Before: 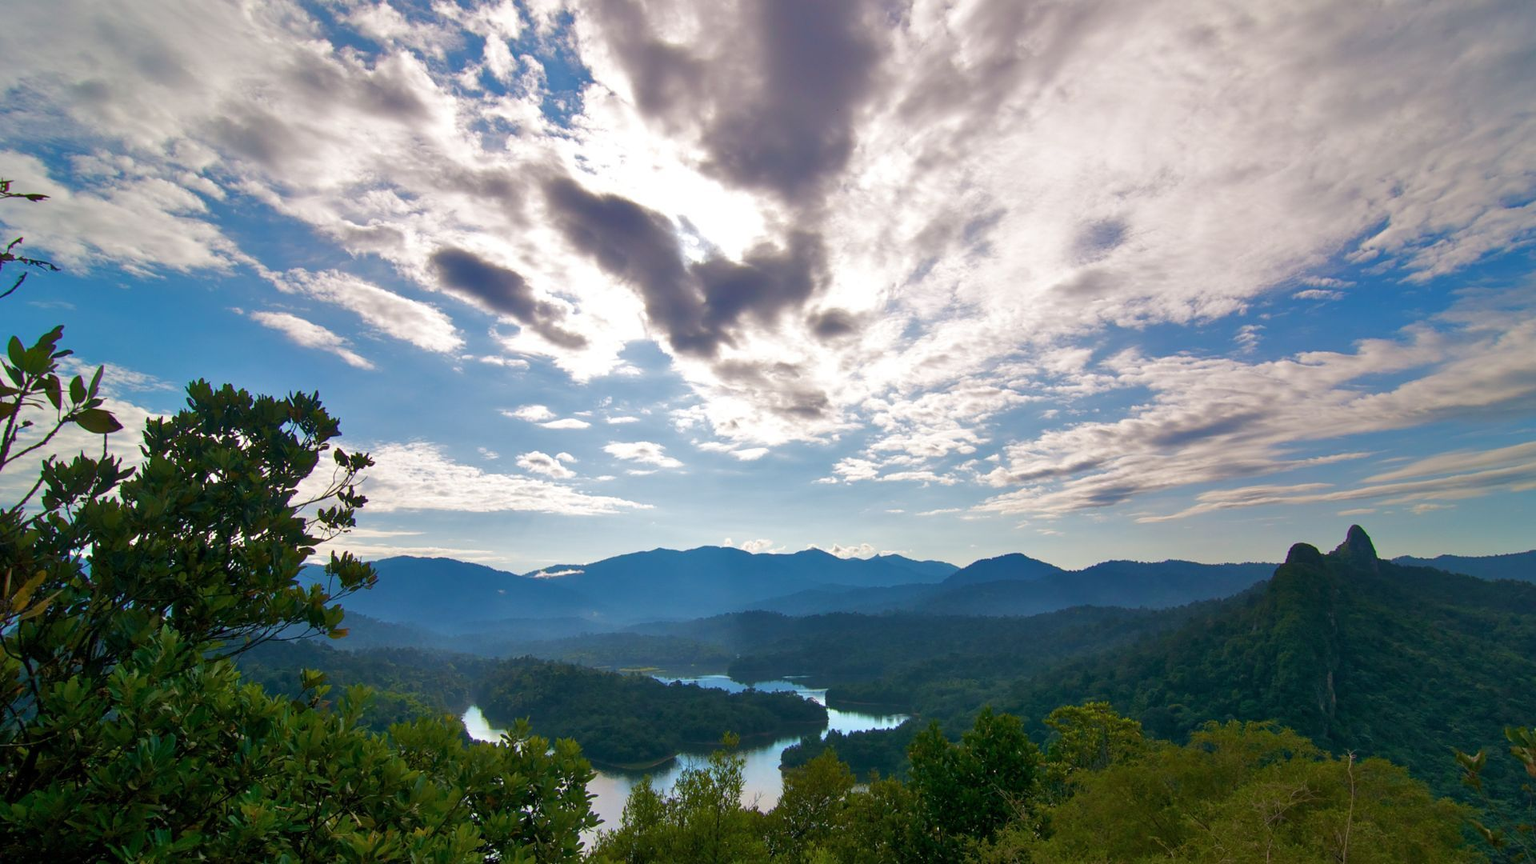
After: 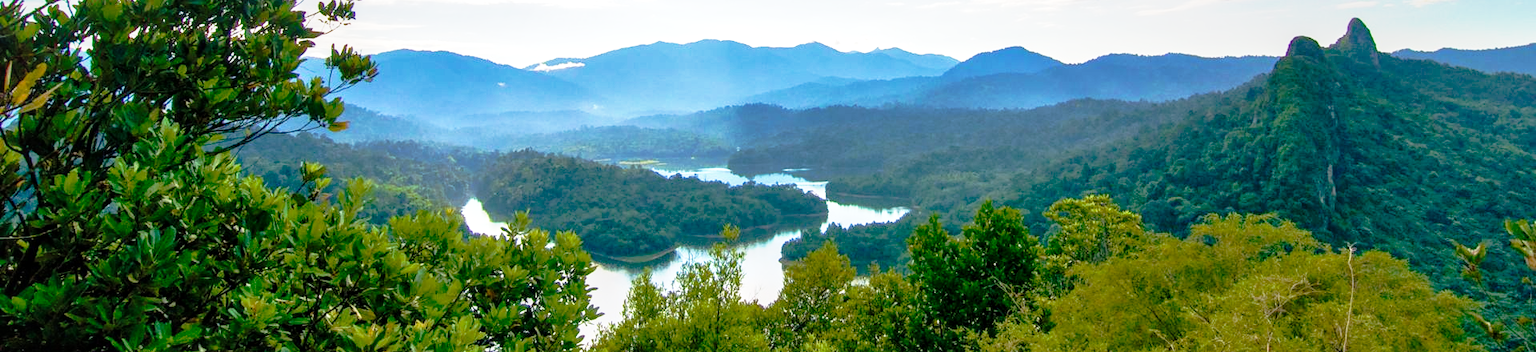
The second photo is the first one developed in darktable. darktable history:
crop and rotate: top 58.725%, bottom 0.471%
local contrast: on, module defaults
exposure: black level correction 0, exposure 1.199 EV, compensate exposure bias true, compensate highlight preservation false
tone equalizer: on, module defaults
tone curve: curves: ch0 [(0, 0.015) (0.091, 0.055) (0.184, 0.159) (0.304, 0.382) (0.492, 0.579) (0.628, 0.755) (0.832, 0.932) (0.984, 0.963)]; ch1 [(0, 0) (0.34, 0.235) (0.493, 0.5) (0.554, 0.56) (0.764, 0.815) (1, 1)]; ch2 [(0, 0) (0.44, 0.458) (0.476, 0.477) (0.542, 0.586) (0.674, 0.724) (1, 1)], preserve colors none
